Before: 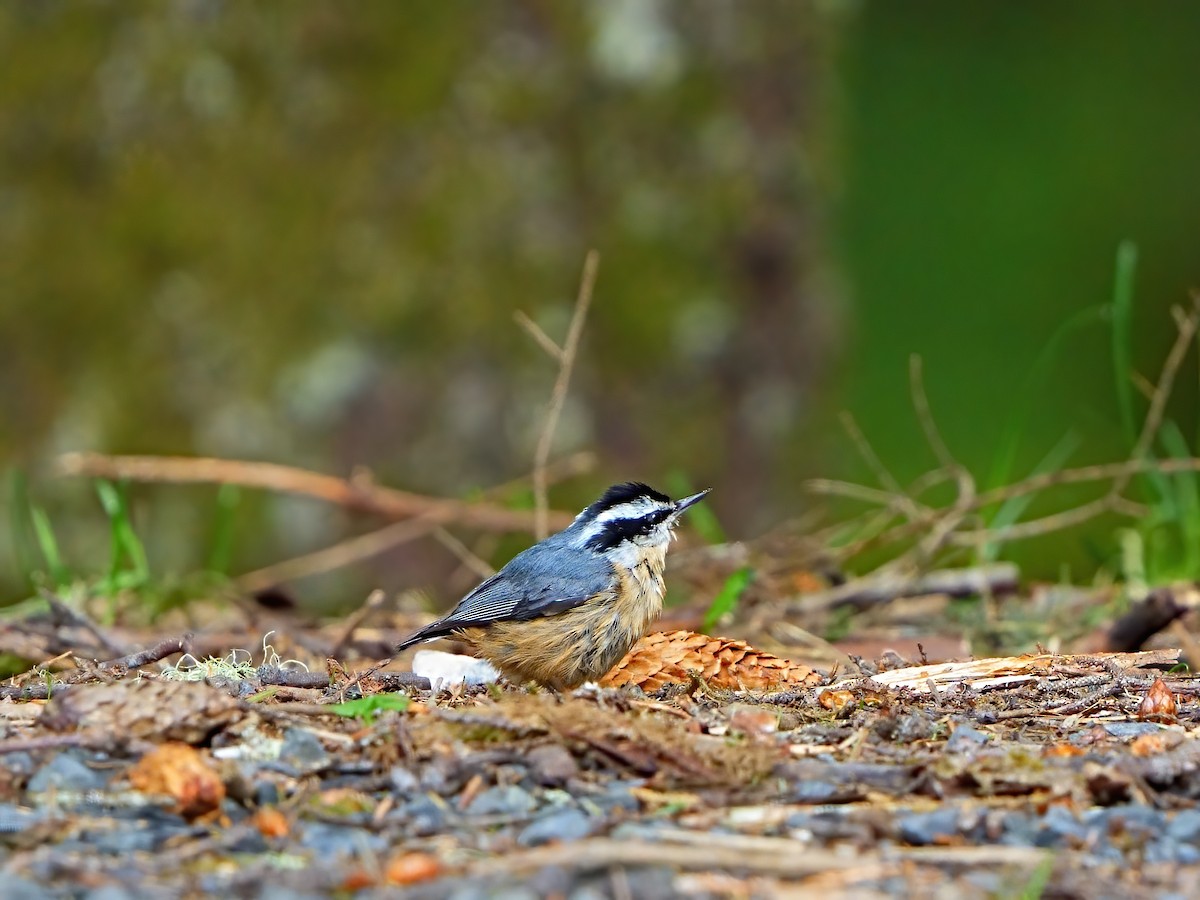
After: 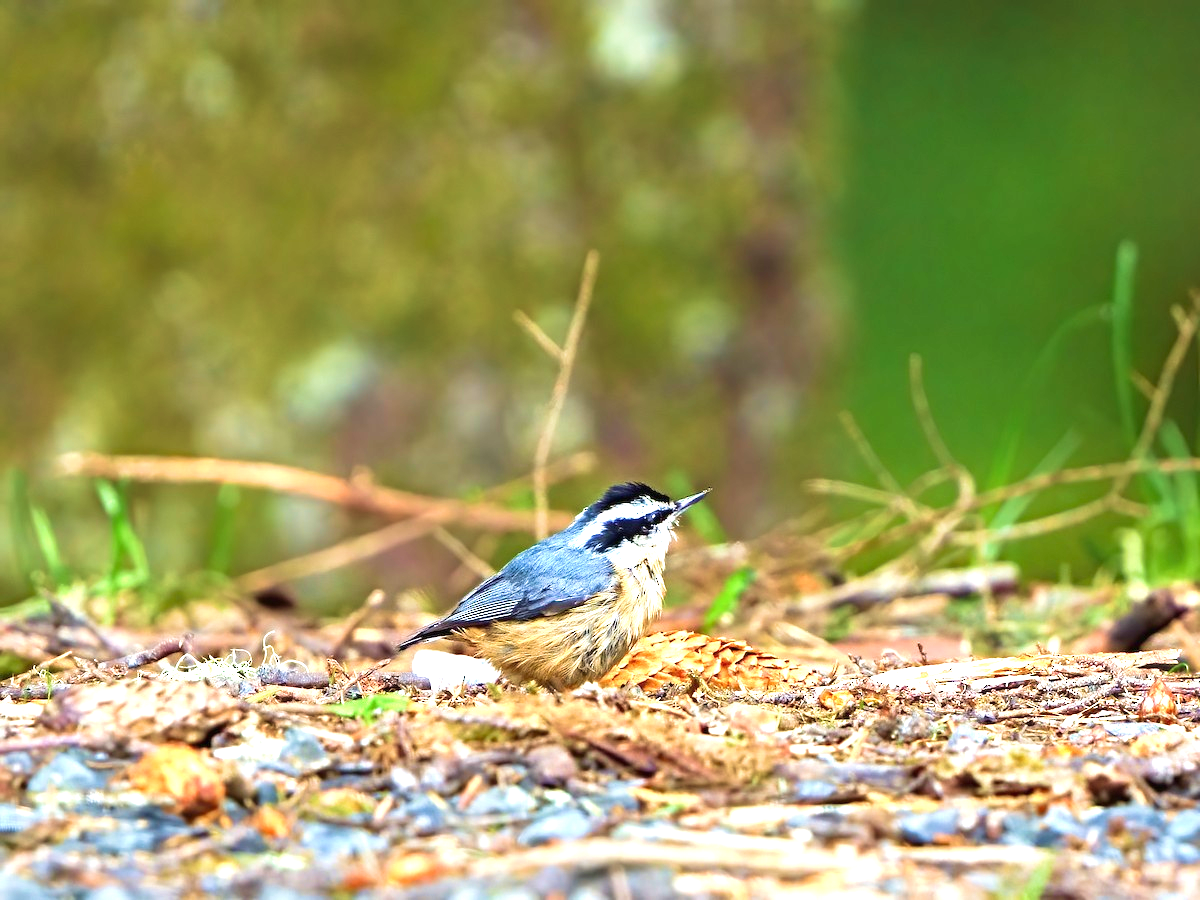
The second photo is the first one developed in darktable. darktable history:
velvia: strength 45%
exposure: black level correction 0, exposure 1.2 EV, compensate exposure bias true, compensate highlight preservation false
